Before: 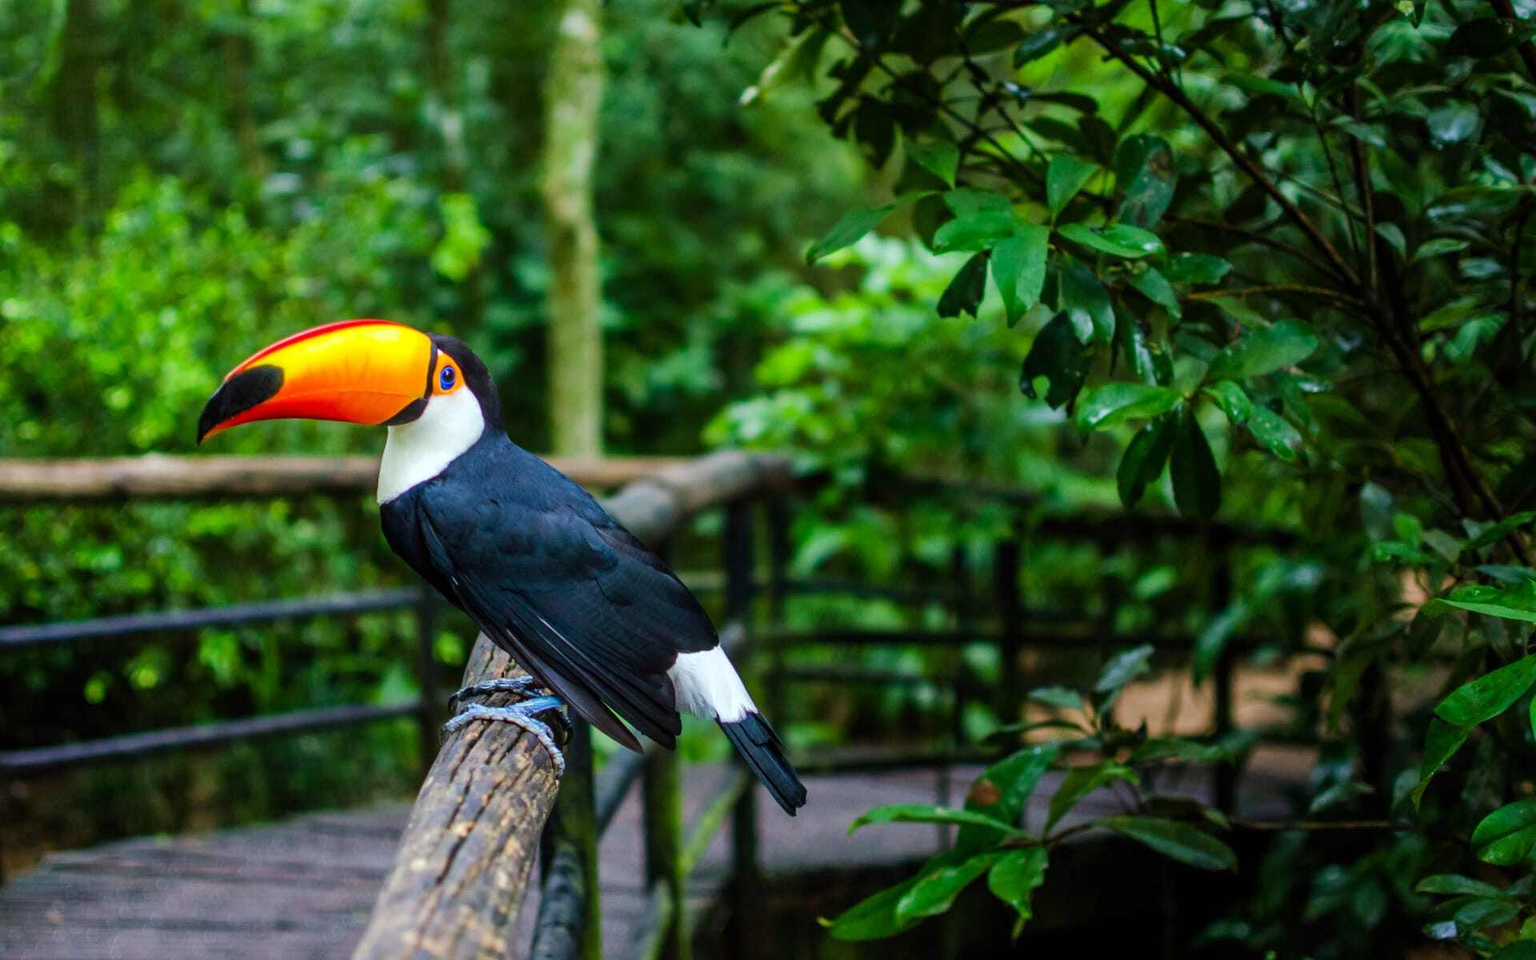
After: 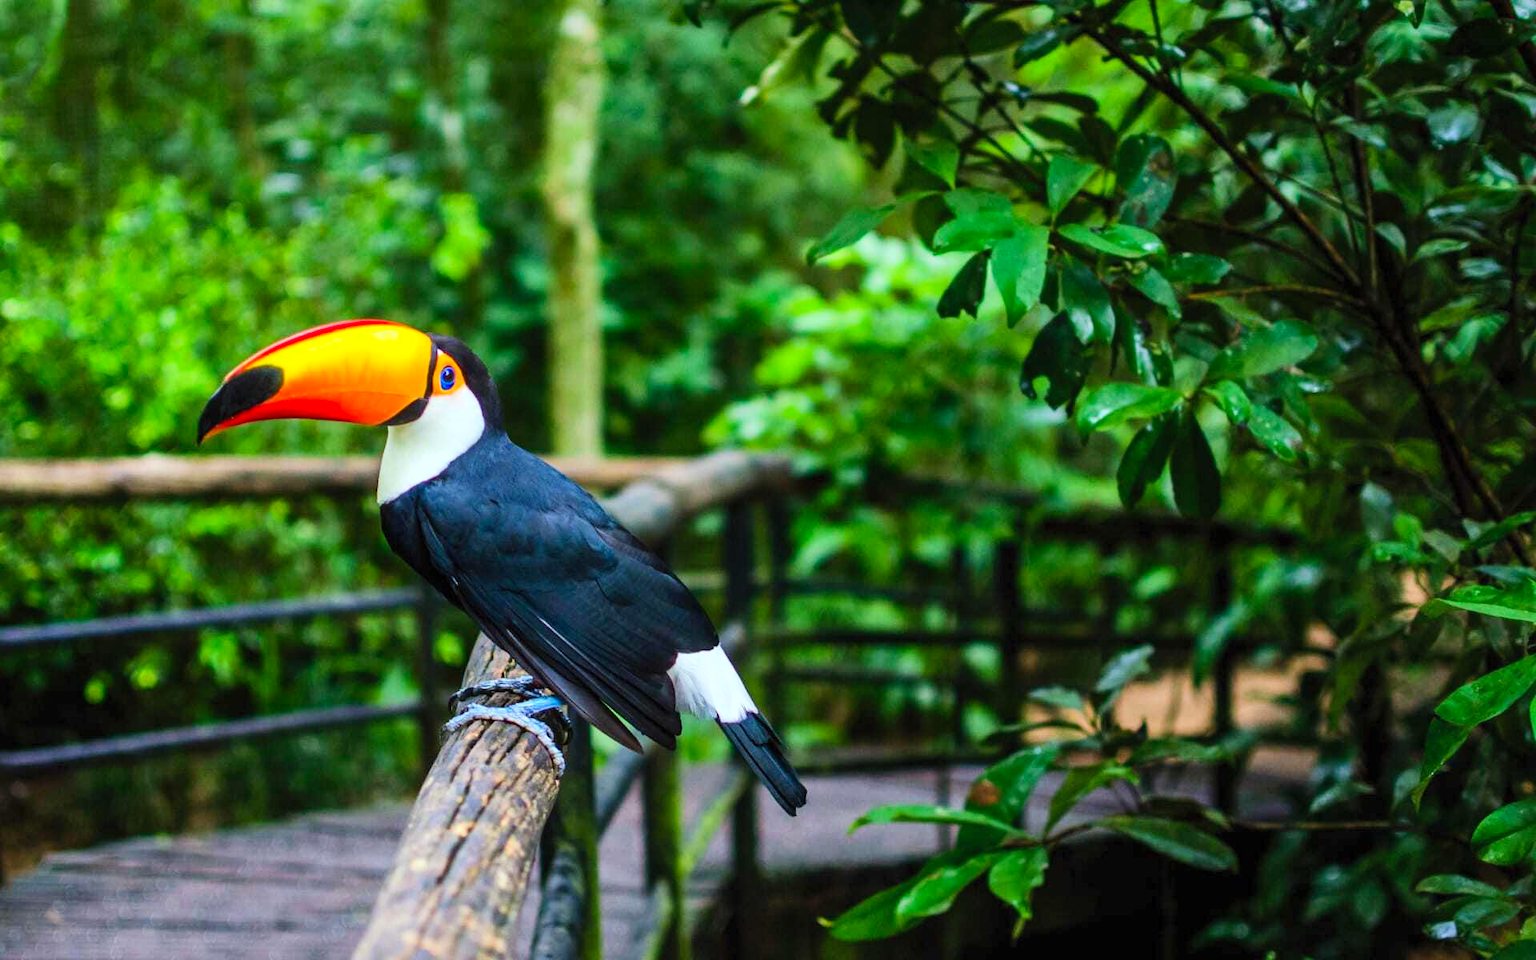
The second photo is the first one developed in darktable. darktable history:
contrast brightness saturation: contrast 0.196, brightness 0.16, saturation 0.219
shadows and highlights: radius 336.97, shadows 28.79, soften with gaussian
